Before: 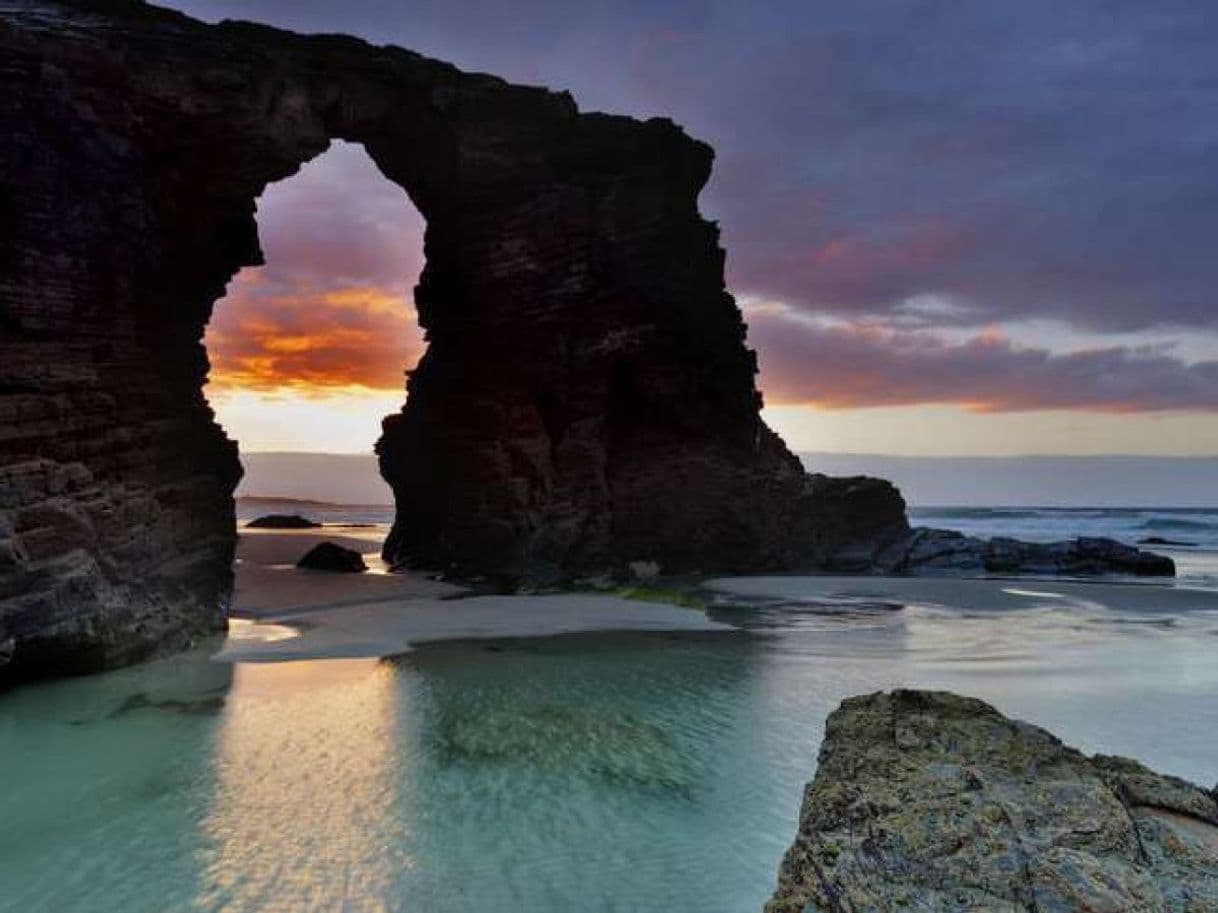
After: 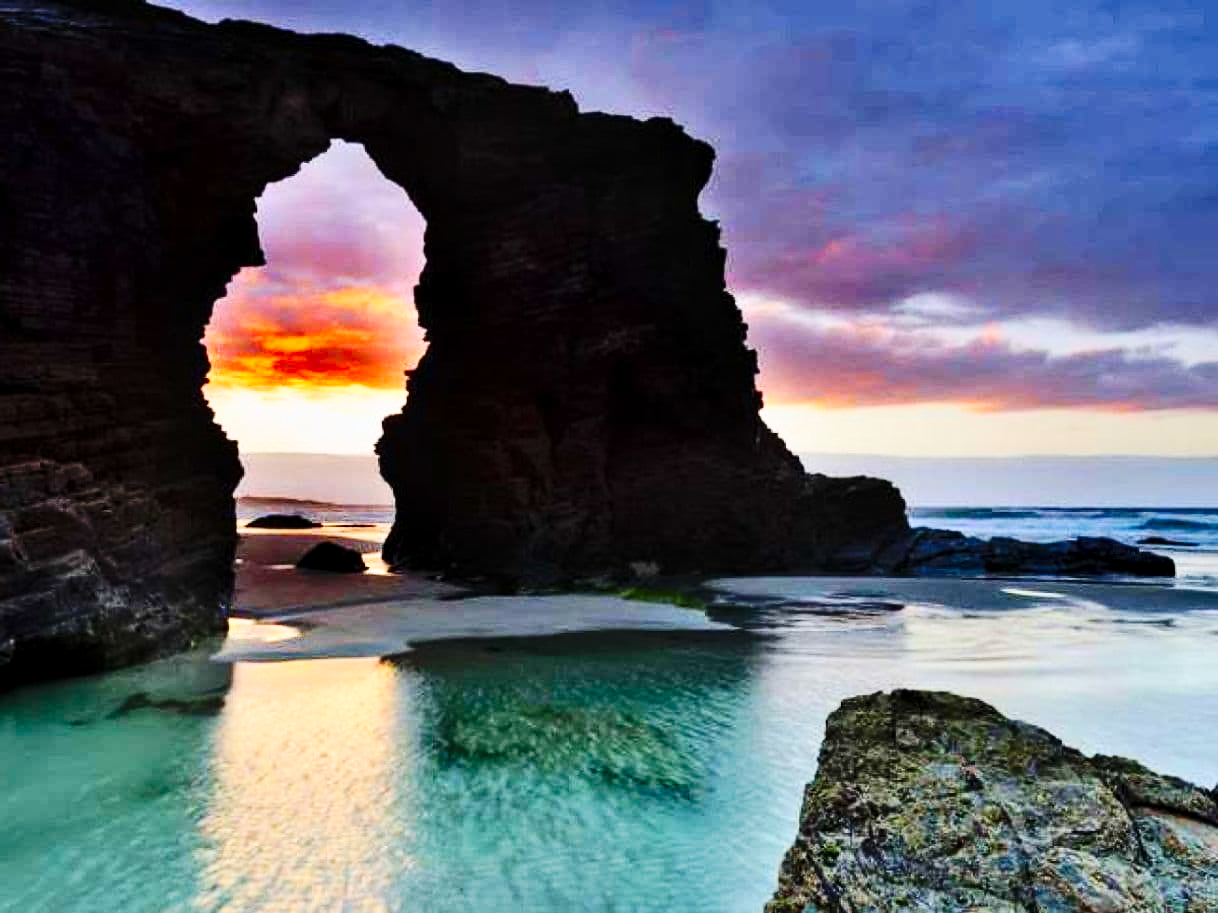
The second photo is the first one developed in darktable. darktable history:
base curve: curves: ch0 [(0, 0) (0.036, 0.025) (0.121, 0.166) (0.206, 0.329) (0.605, 0.79) (1, 1)], preserve colors none
contrast brightness saturation: contrast 0.231, brightness 0.109, saturation 0.293
contrast equalizer: octaves 7, y [[0.526, 0.53, 0.532, 0.532, 0.53, 0.525], [0.5 ×6], [0.5 ×6], [0 ×6], [0 ×6]]
